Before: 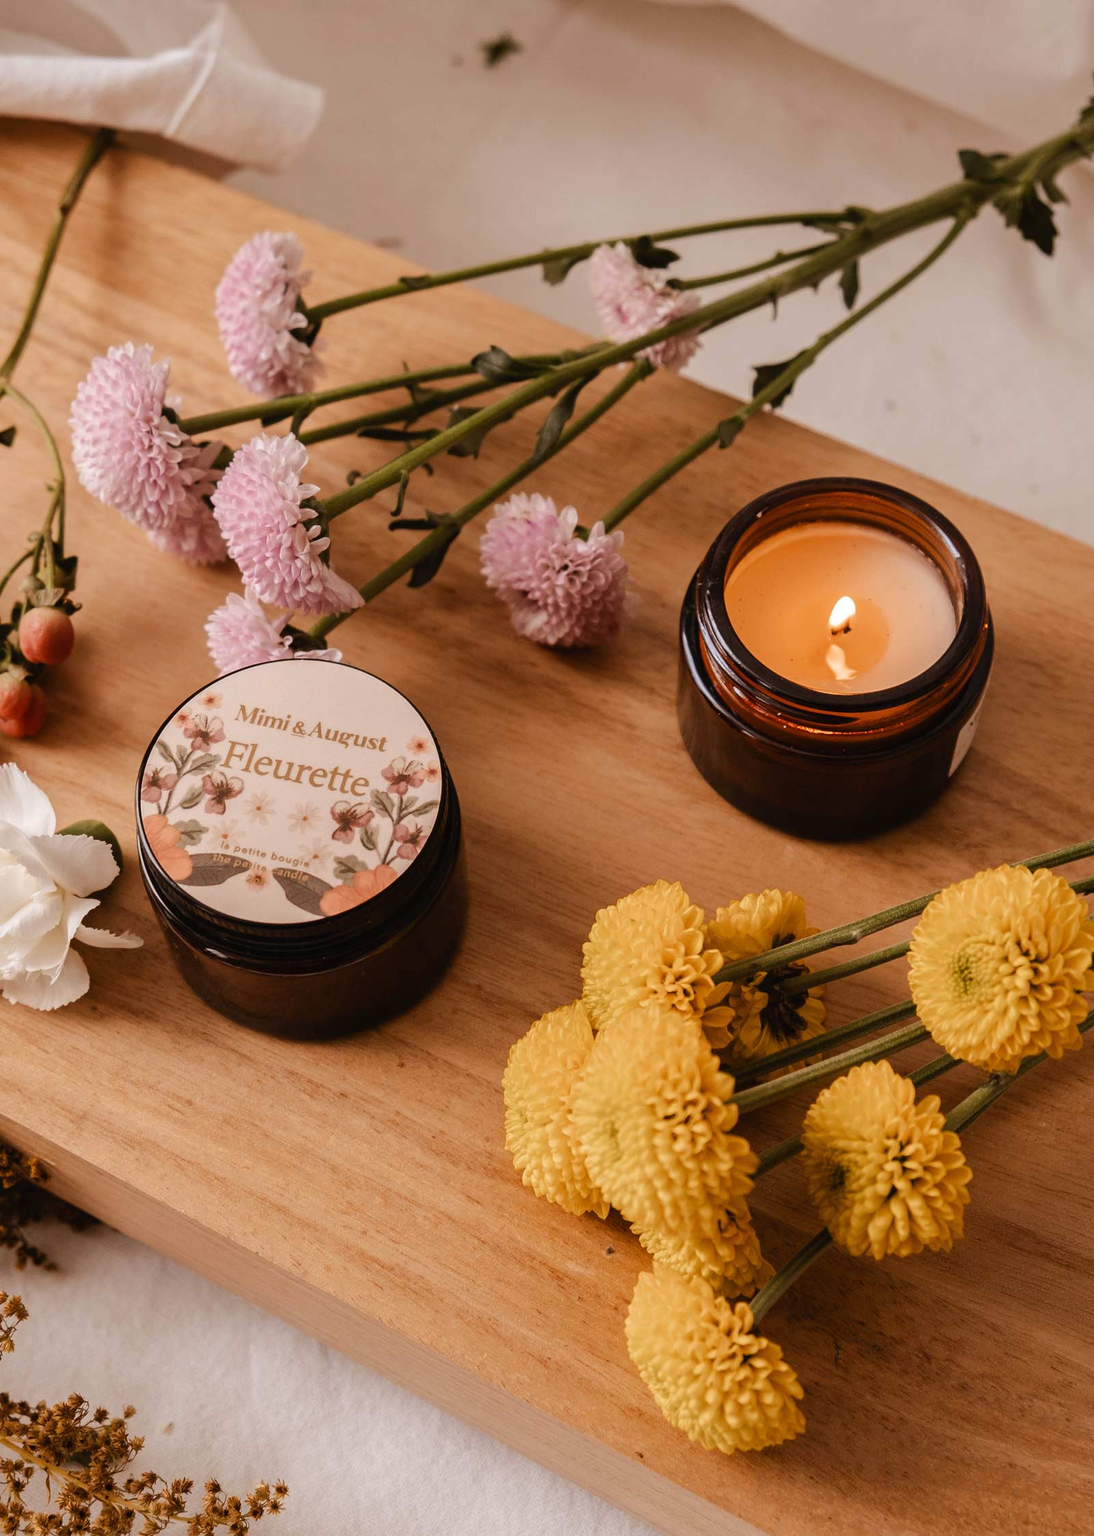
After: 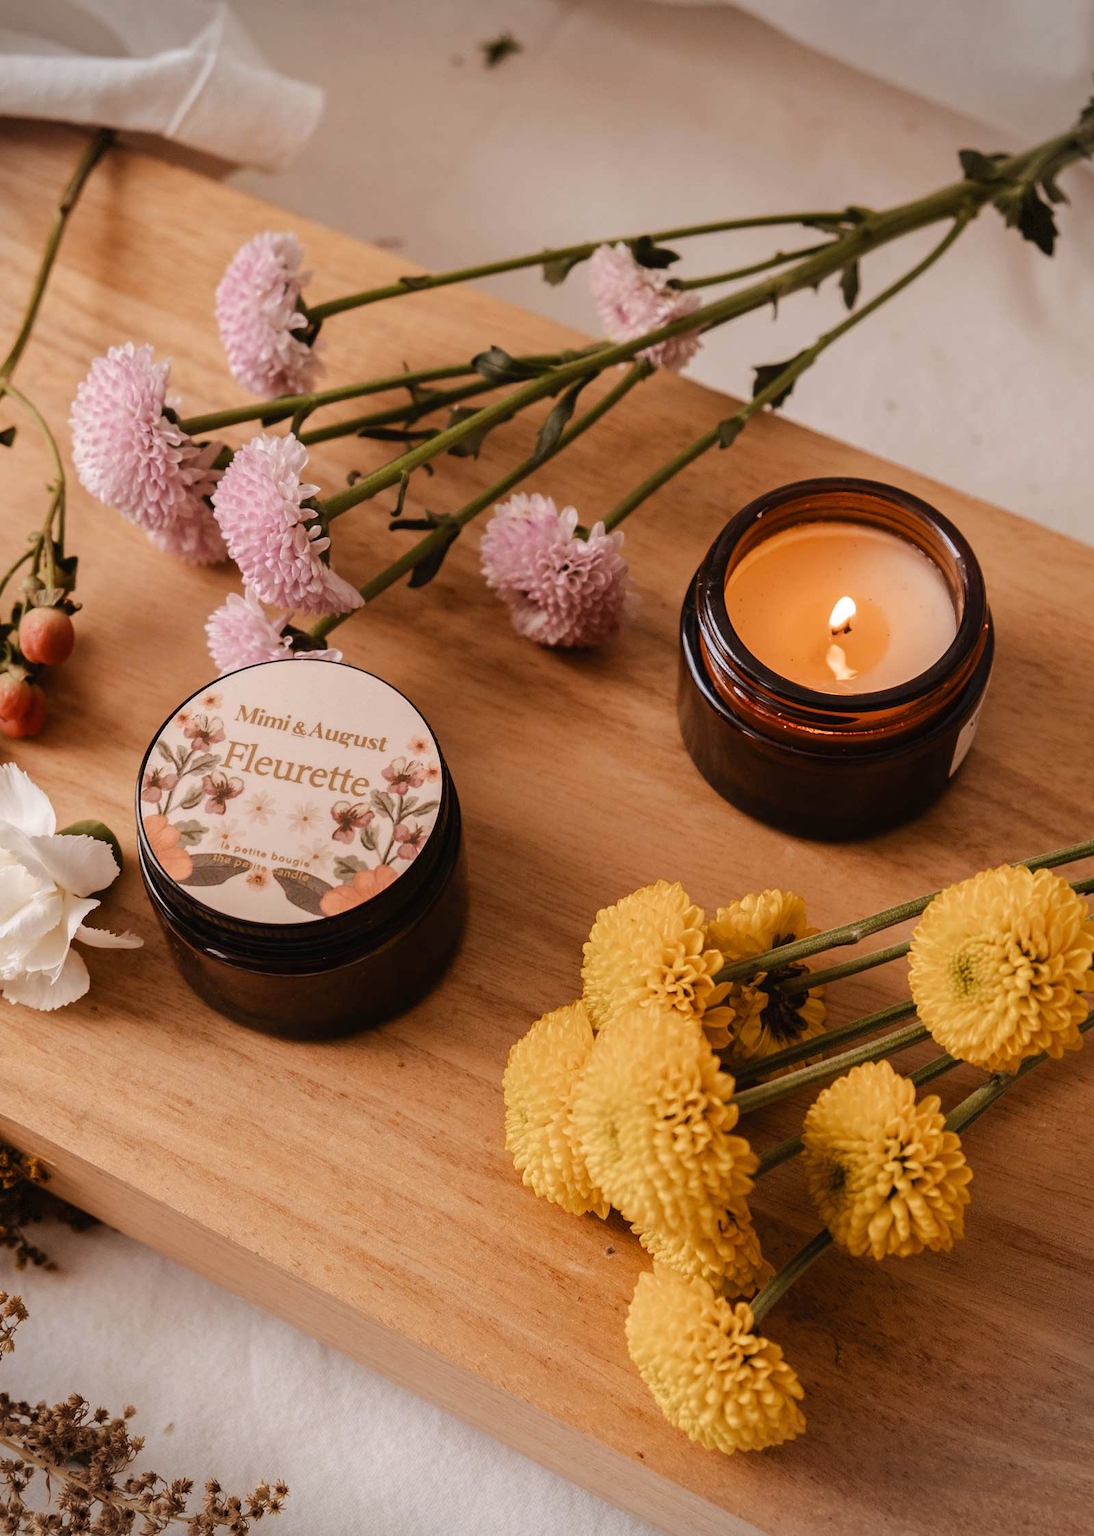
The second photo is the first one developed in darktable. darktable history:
vignetting: fall-off start 87.79%, fall-off radius 23.72%, brightness -0.189, saturation -0.295, dithering 8-bit output
